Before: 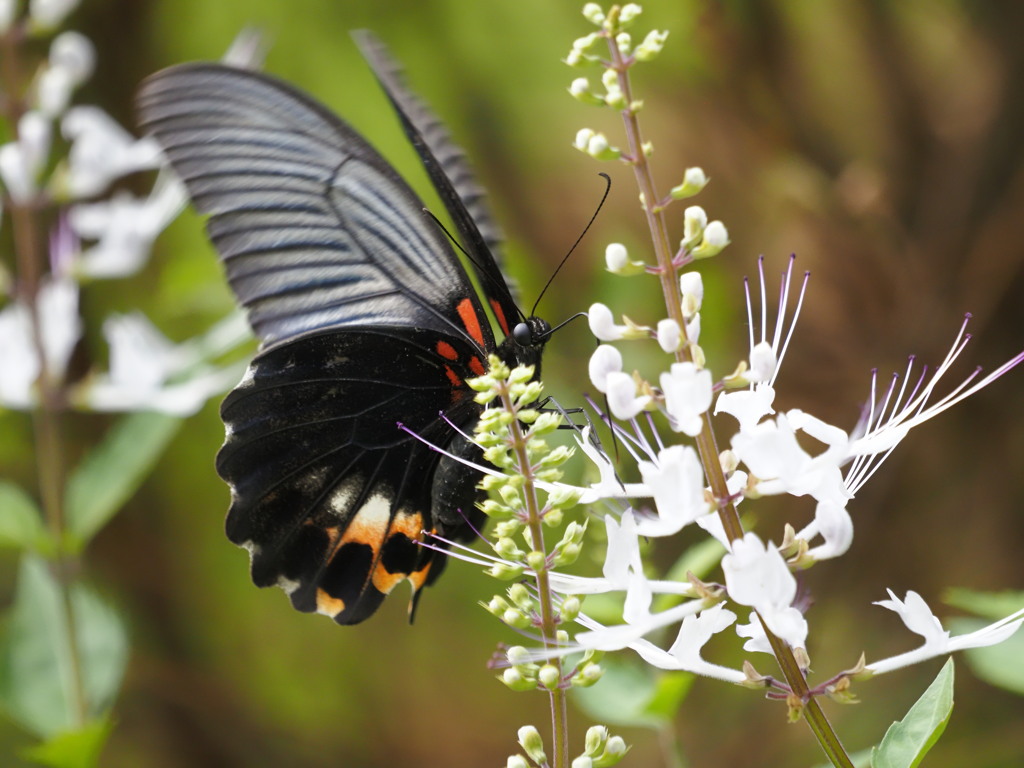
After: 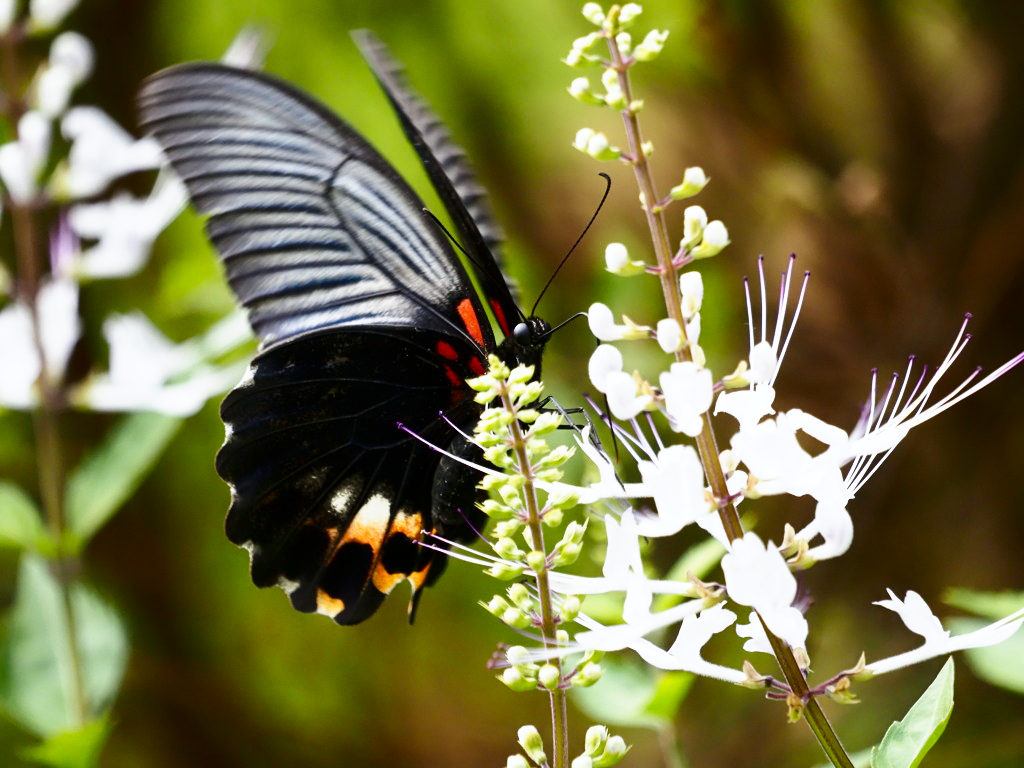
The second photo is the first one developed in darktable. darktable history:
base curve: curves: ch0 [(0, 0) (0.579, 0.807) (1, 1)], preserve colors none
white balance: red 0.988, blue 1.017
contrast brightness saturation: contrast 0.19, brightness -0.24, saturation 0.11
